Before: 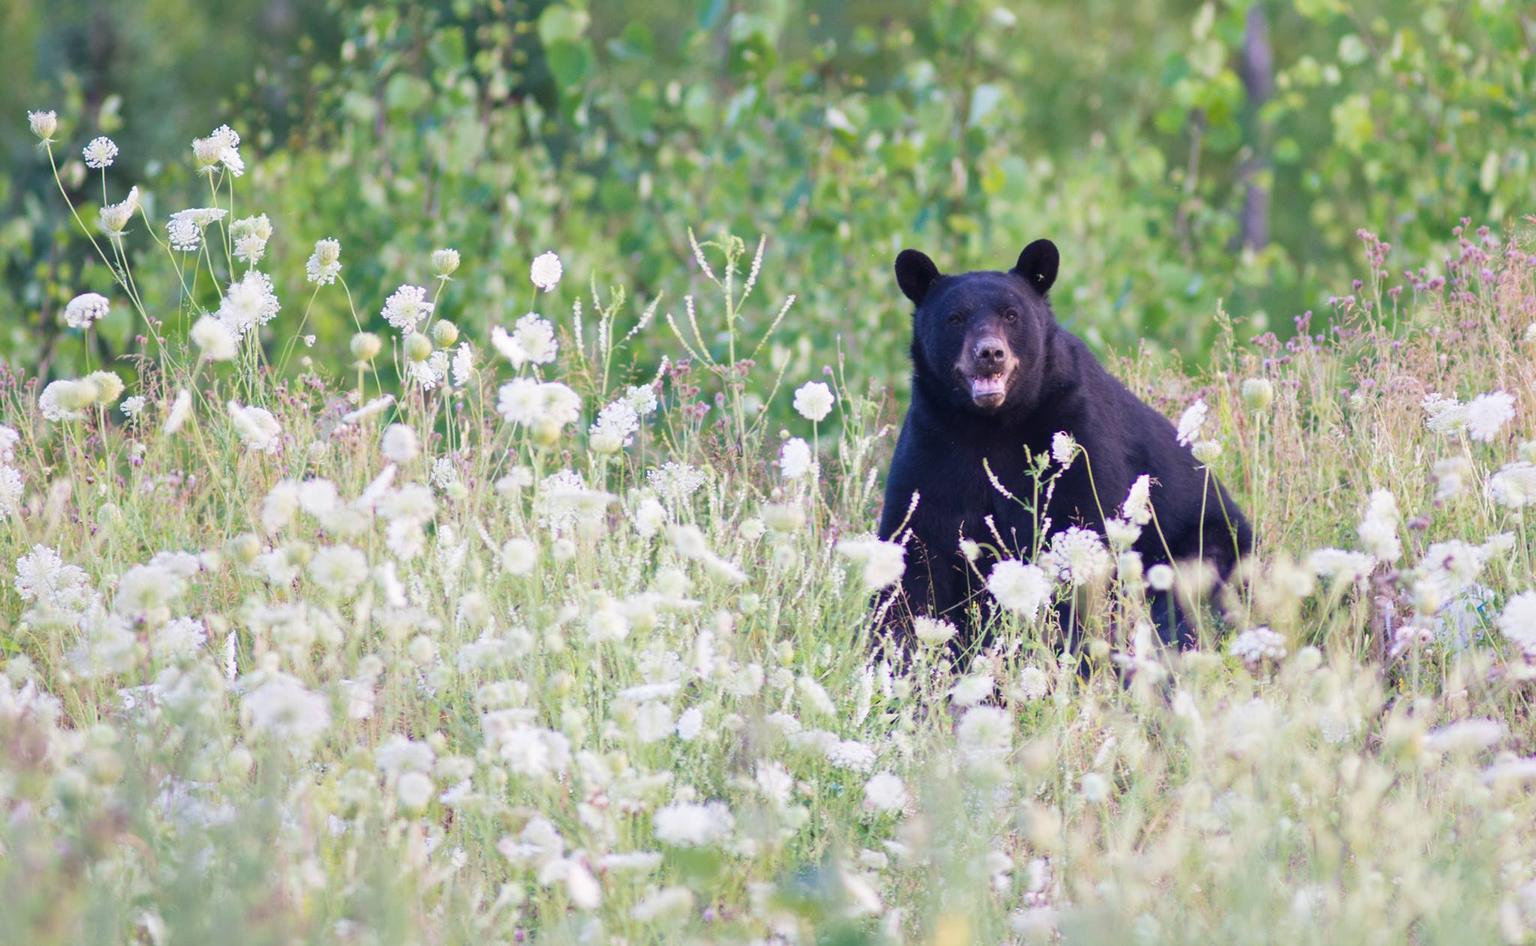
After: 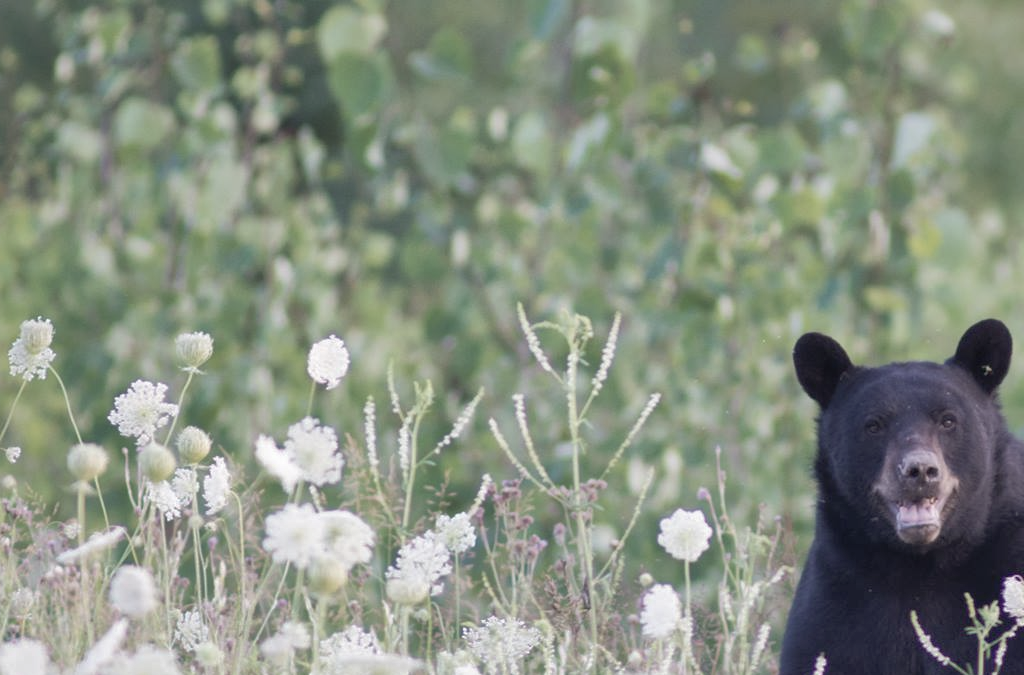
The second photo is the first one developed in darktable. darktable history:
shadows and highlights: on, module defaults
crop: left 19.556%, right 30.401%, bottom 46.458%
color correction: saturation 0.5
